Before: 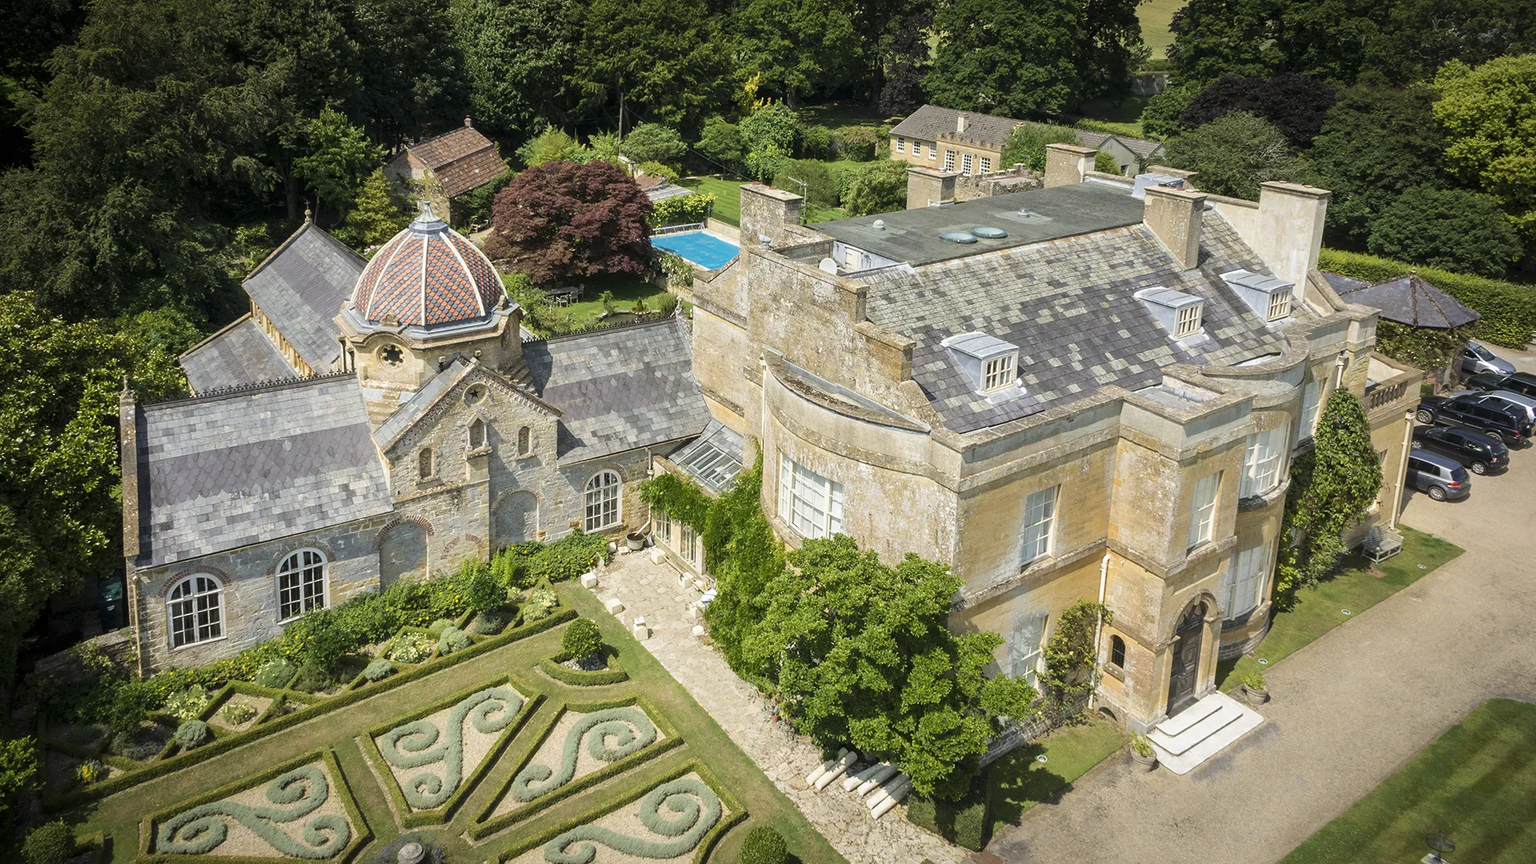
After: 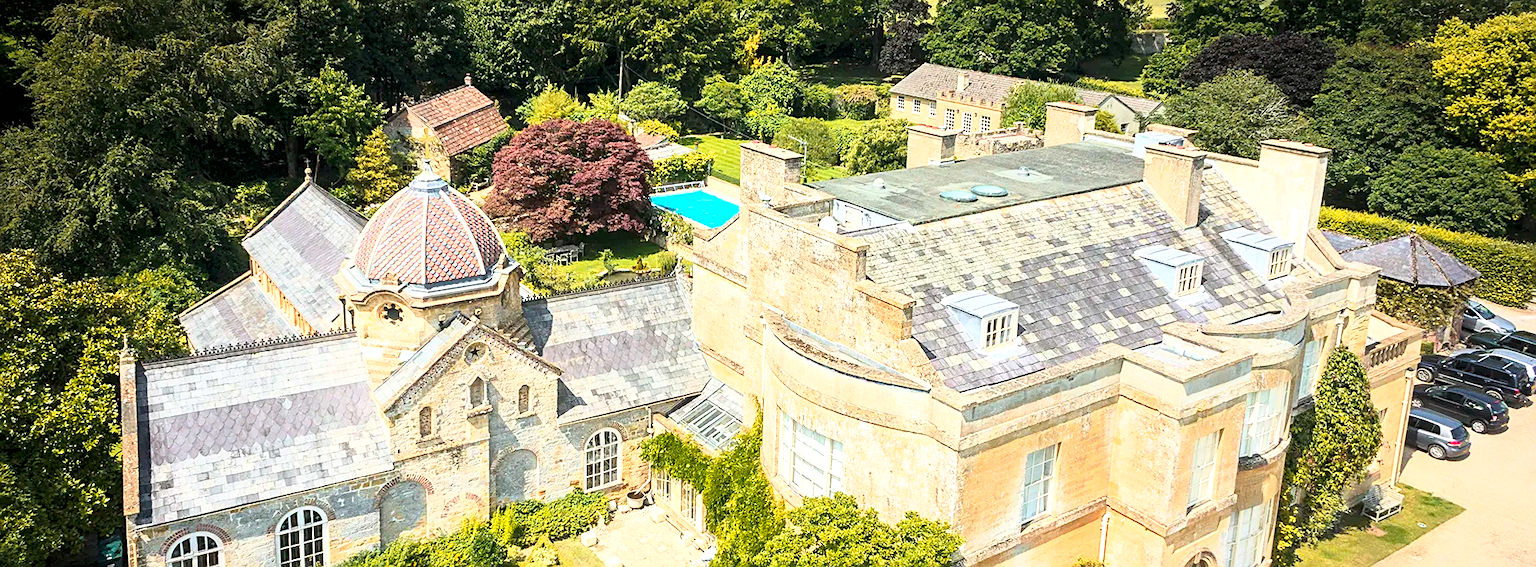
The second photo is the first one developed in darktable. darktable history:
exposure: black level correction 0, exposure 0.6 EV, compensate exposure bias true, compensate highlight preservation false
tone equalizer: -8 EV -0.55 EV
sharpen: on, module defaults
base curve: curves: ch0 [(0, 0) (0.557, 0.834) (1, 1)]
color zones: curves: ch1 [(0.239, 0.552) (0.75, 0.5)]; ch2 [(0.25, 0.462) (0.749, 0.457)], mix 25.94%
crop and rotate: top 4.848%, bottom 29.503%
